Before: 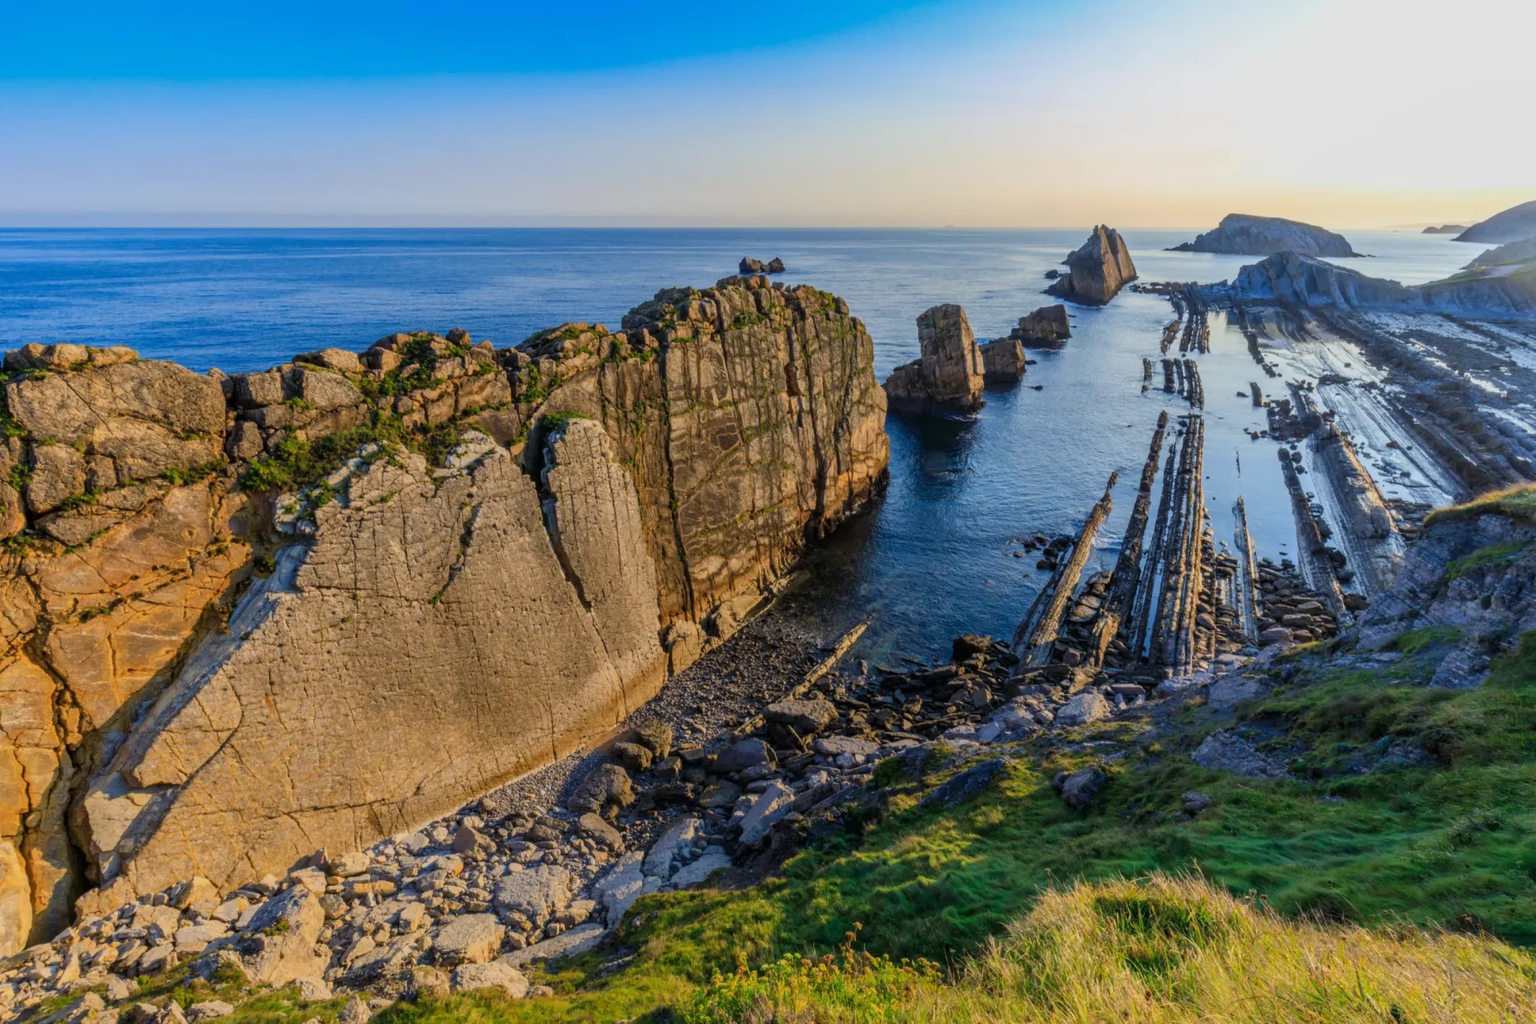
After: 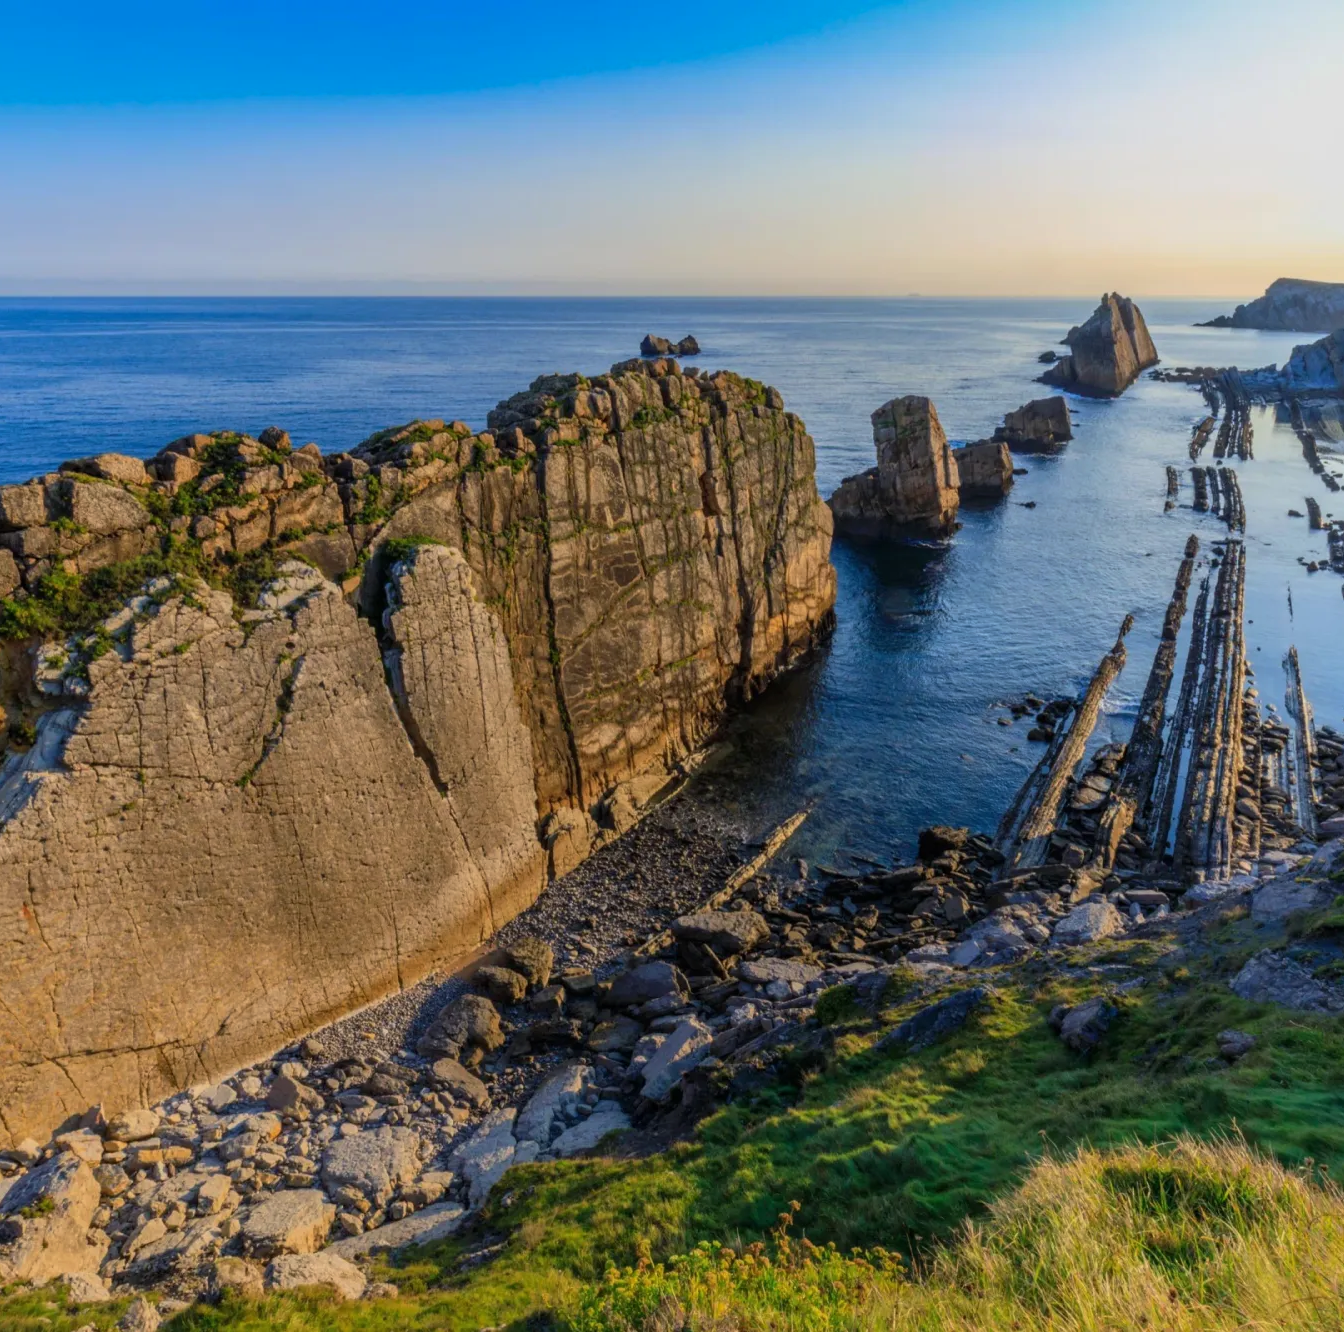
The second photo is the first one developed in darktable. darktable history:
crop and rotate: left 16.109%, right 16.666%
base curve: curves: ch0 [(0, 0) (0.303, 0.277) (1, 1)], preserve colors none
